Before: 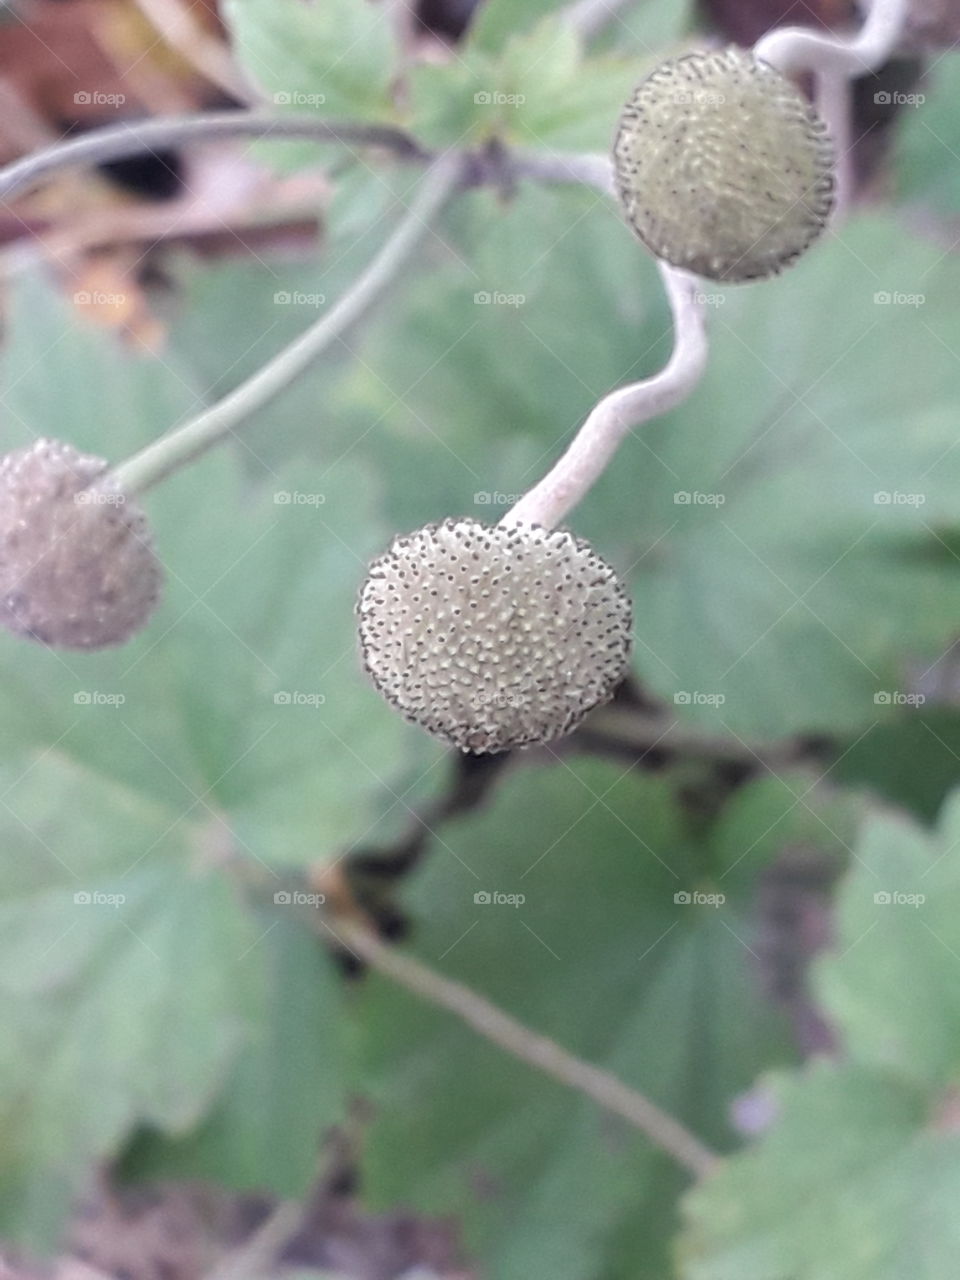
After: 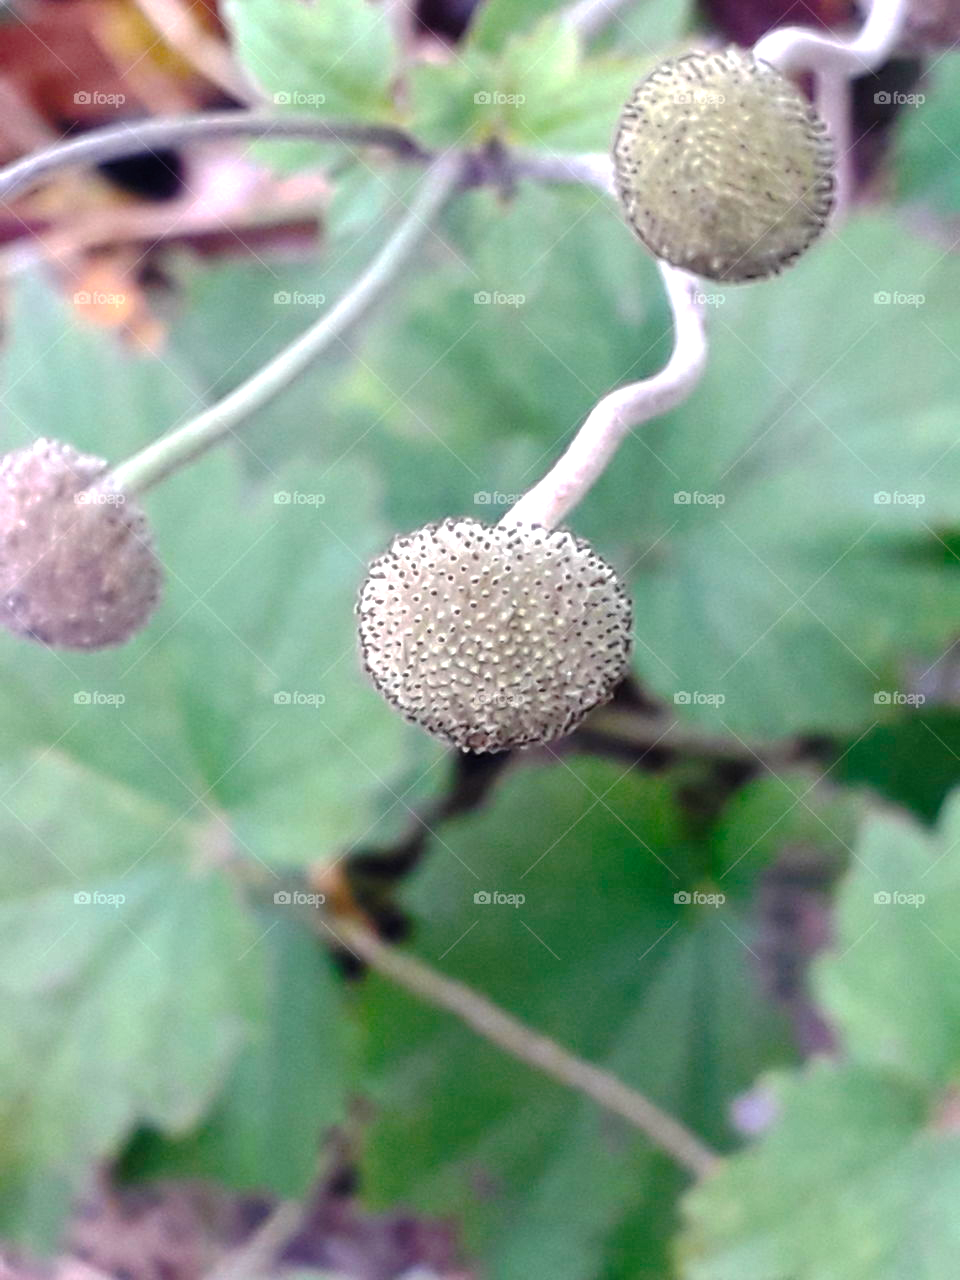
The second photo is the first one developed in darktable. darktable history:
color balance rgb: linear chroma grading › global chroma 9%, perceptual saturation grading › global saturation 36%, perceptual saturation grading › shadows 35%, perceptual brilliance grading › global brilliance 15%, perceptual brilliance grading › shadows -35%, global vibrance 15%
tone curve: curves: ch0 [(0, 0) (0.003, 0.008) (0.011, 0.01) (0.025, 0.012) (0.044, 0.023) (0.069, 0.033) (0.1, 0.046) (0.136, 0.075) (0.177, 0.116) (0.224, 0.171) (0.277, 0.235) (0.335, 0.312) (0.399, 0.397) (0.468, 0.466) (0.543, 0.54) (0.623, 0.62) (0.709, 0.701) (0.801, 0.782) (0.898, 0.877) (1, 1)], preserve colors none
